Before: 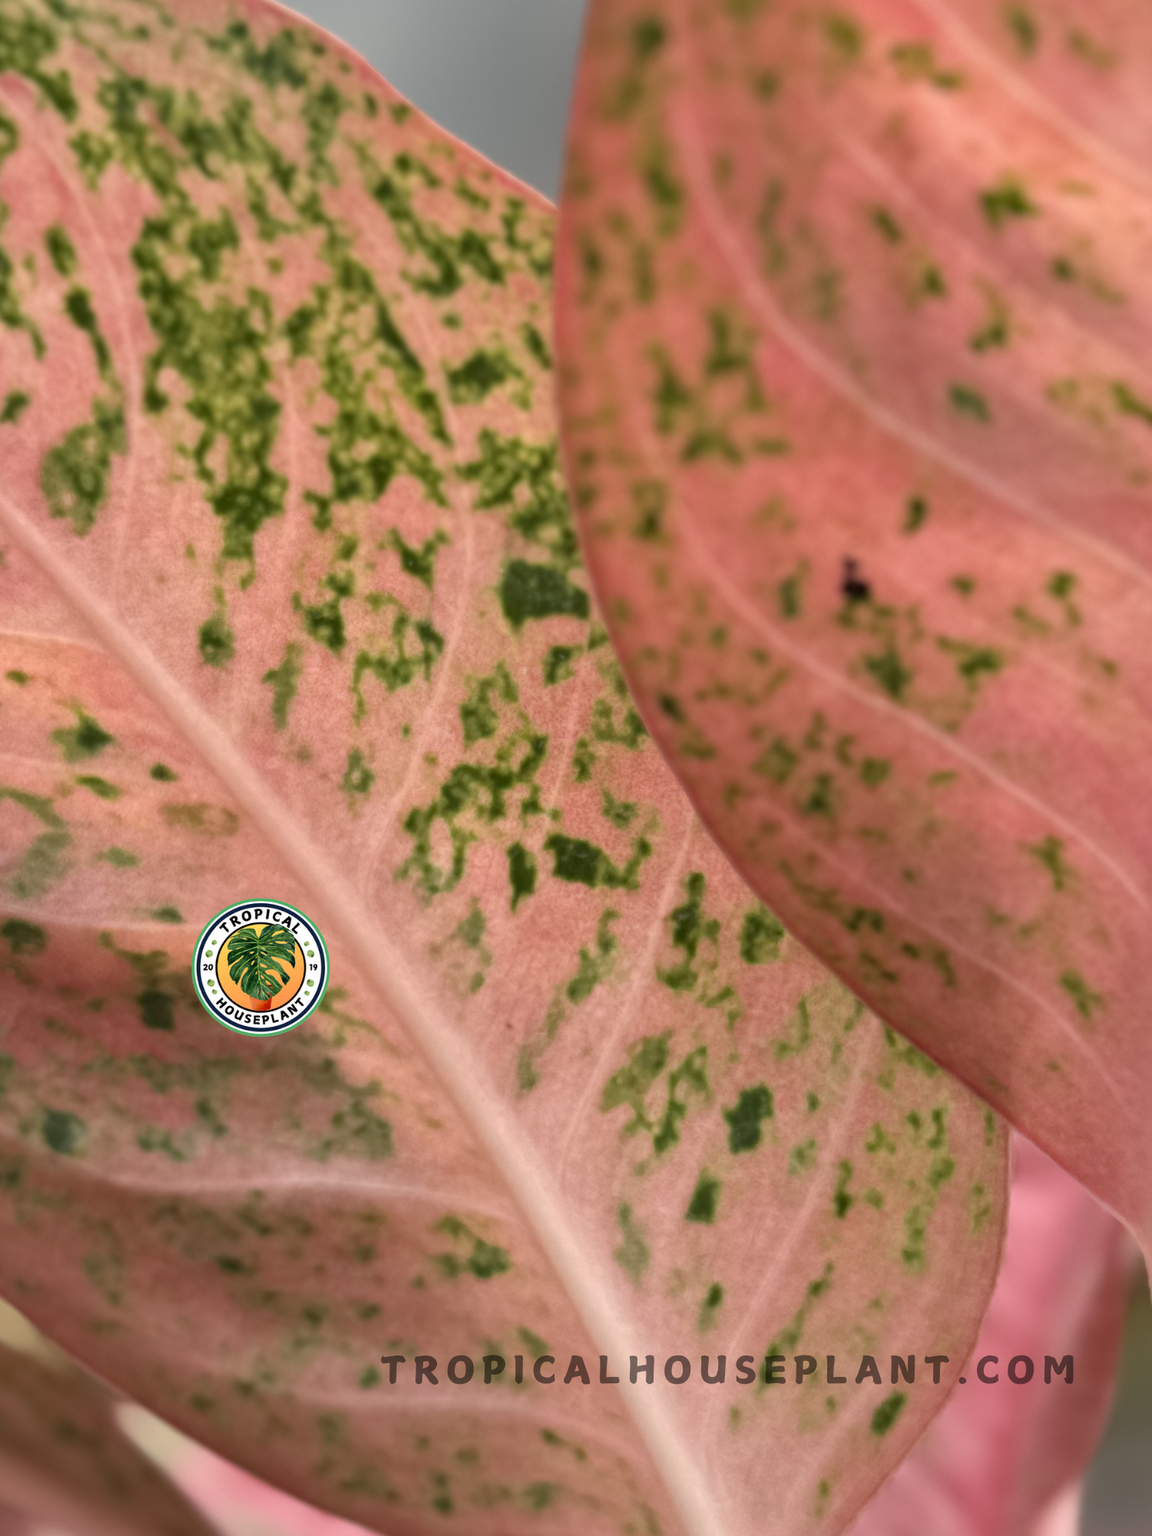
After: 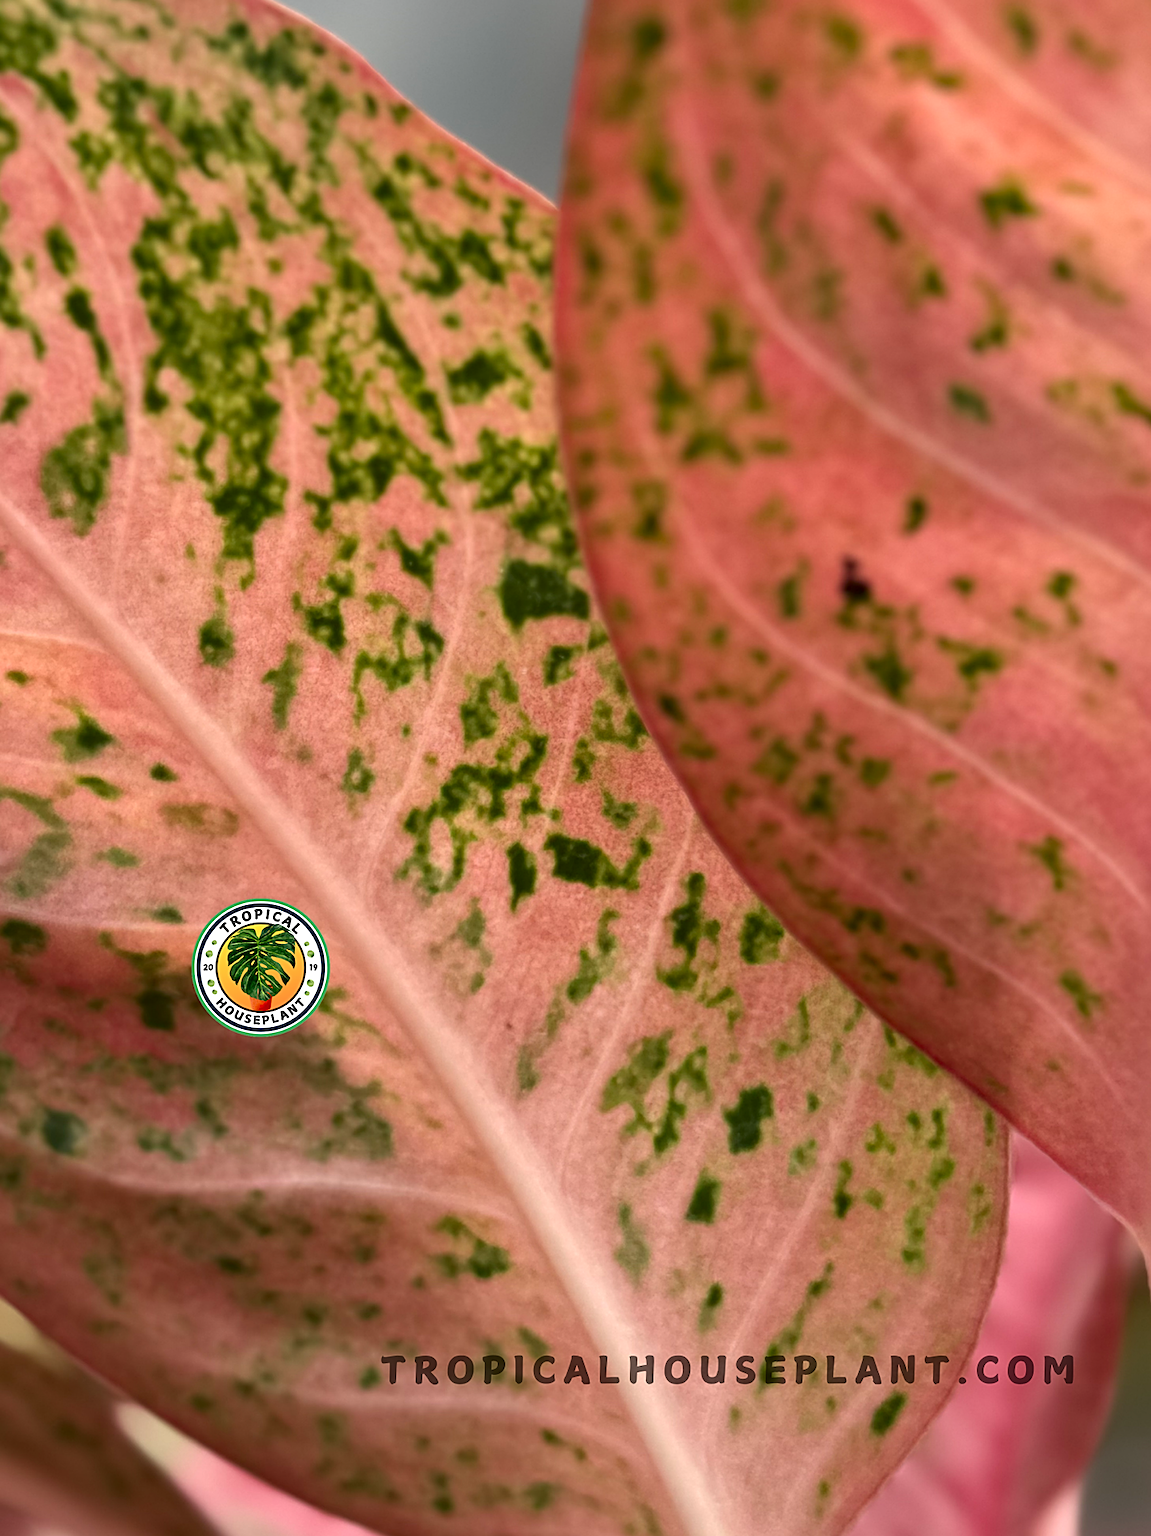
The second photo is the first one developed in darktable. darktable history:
sharpen: on, module defaults
exposure: exposure 0.169 EV, compensate exposure bias true, compensate highlight preservation false
contrast brightness saturation: contrast 0.123, brightness -0.121, saturation 0.202
